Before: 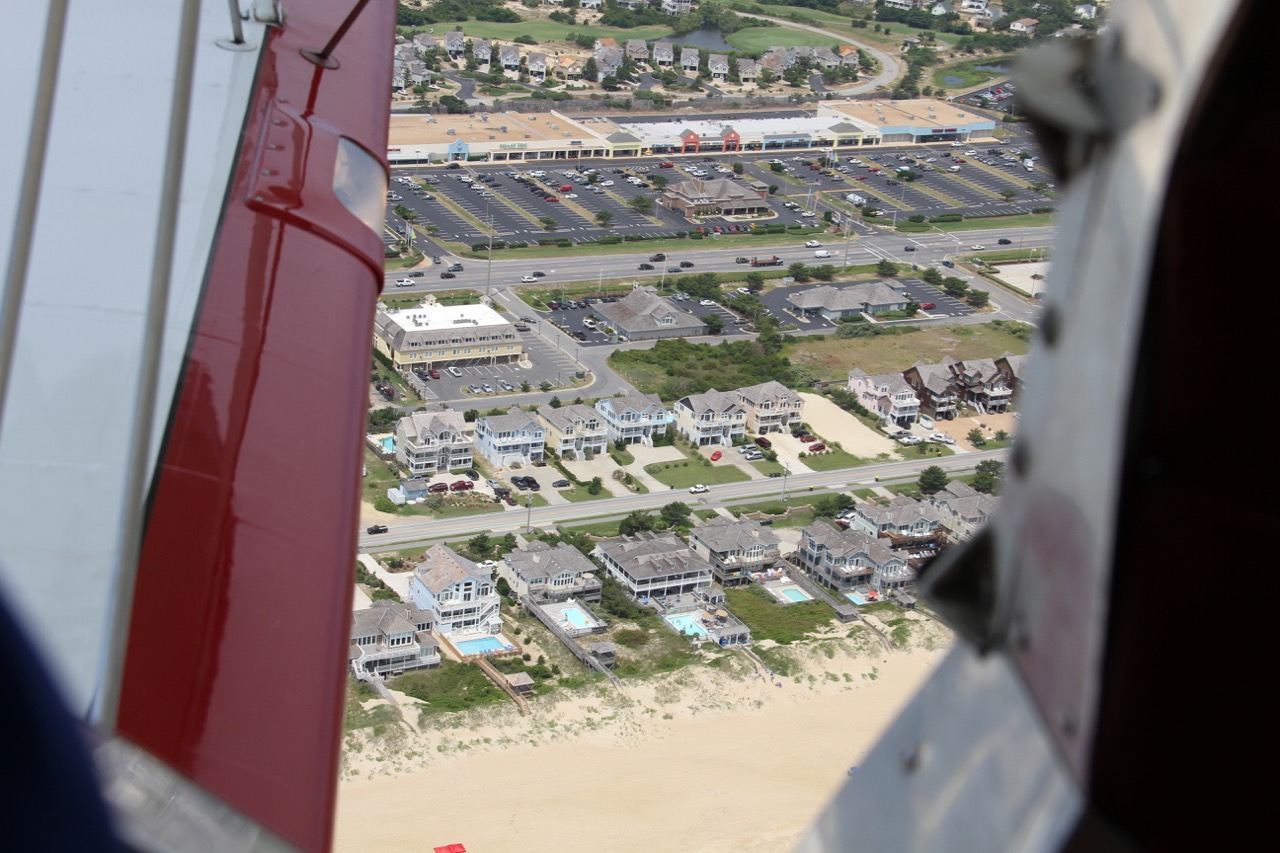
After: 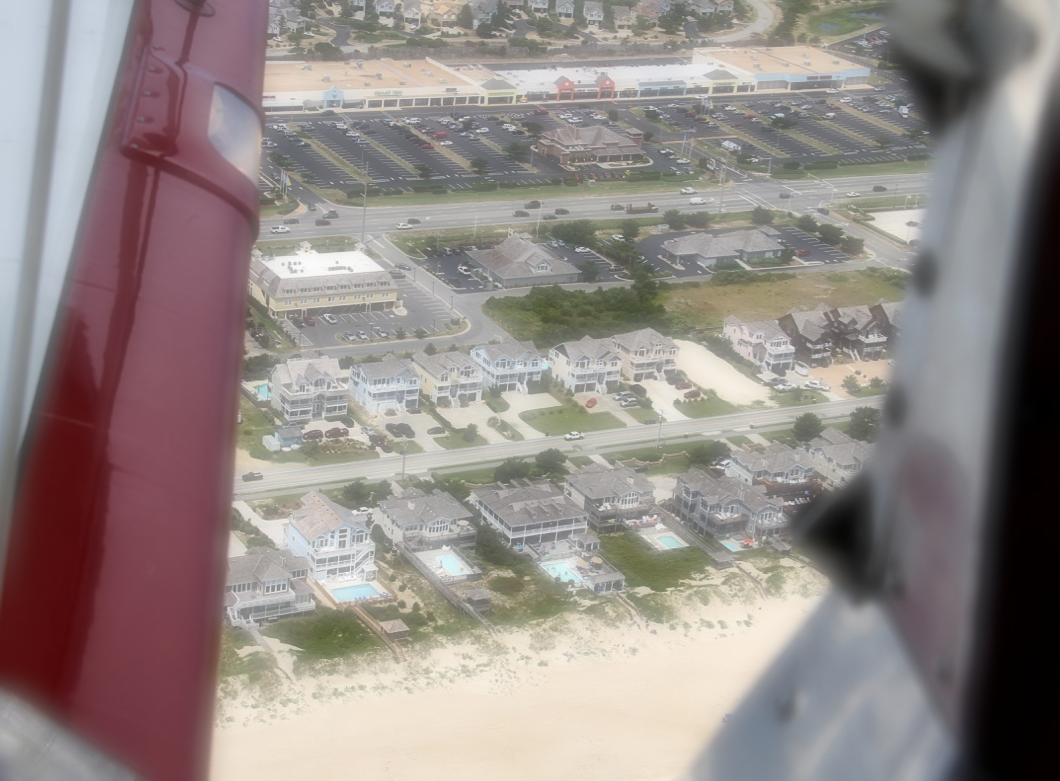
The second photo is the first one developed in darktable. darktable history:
soften: on, module defaults
crop: left 9.807%, top 6.259%, right 7.334%, bottom 2.177%
local contrast: mode bilateral grid, contrast 20, coarseness 50, detail 161%, midtone range 0.2
